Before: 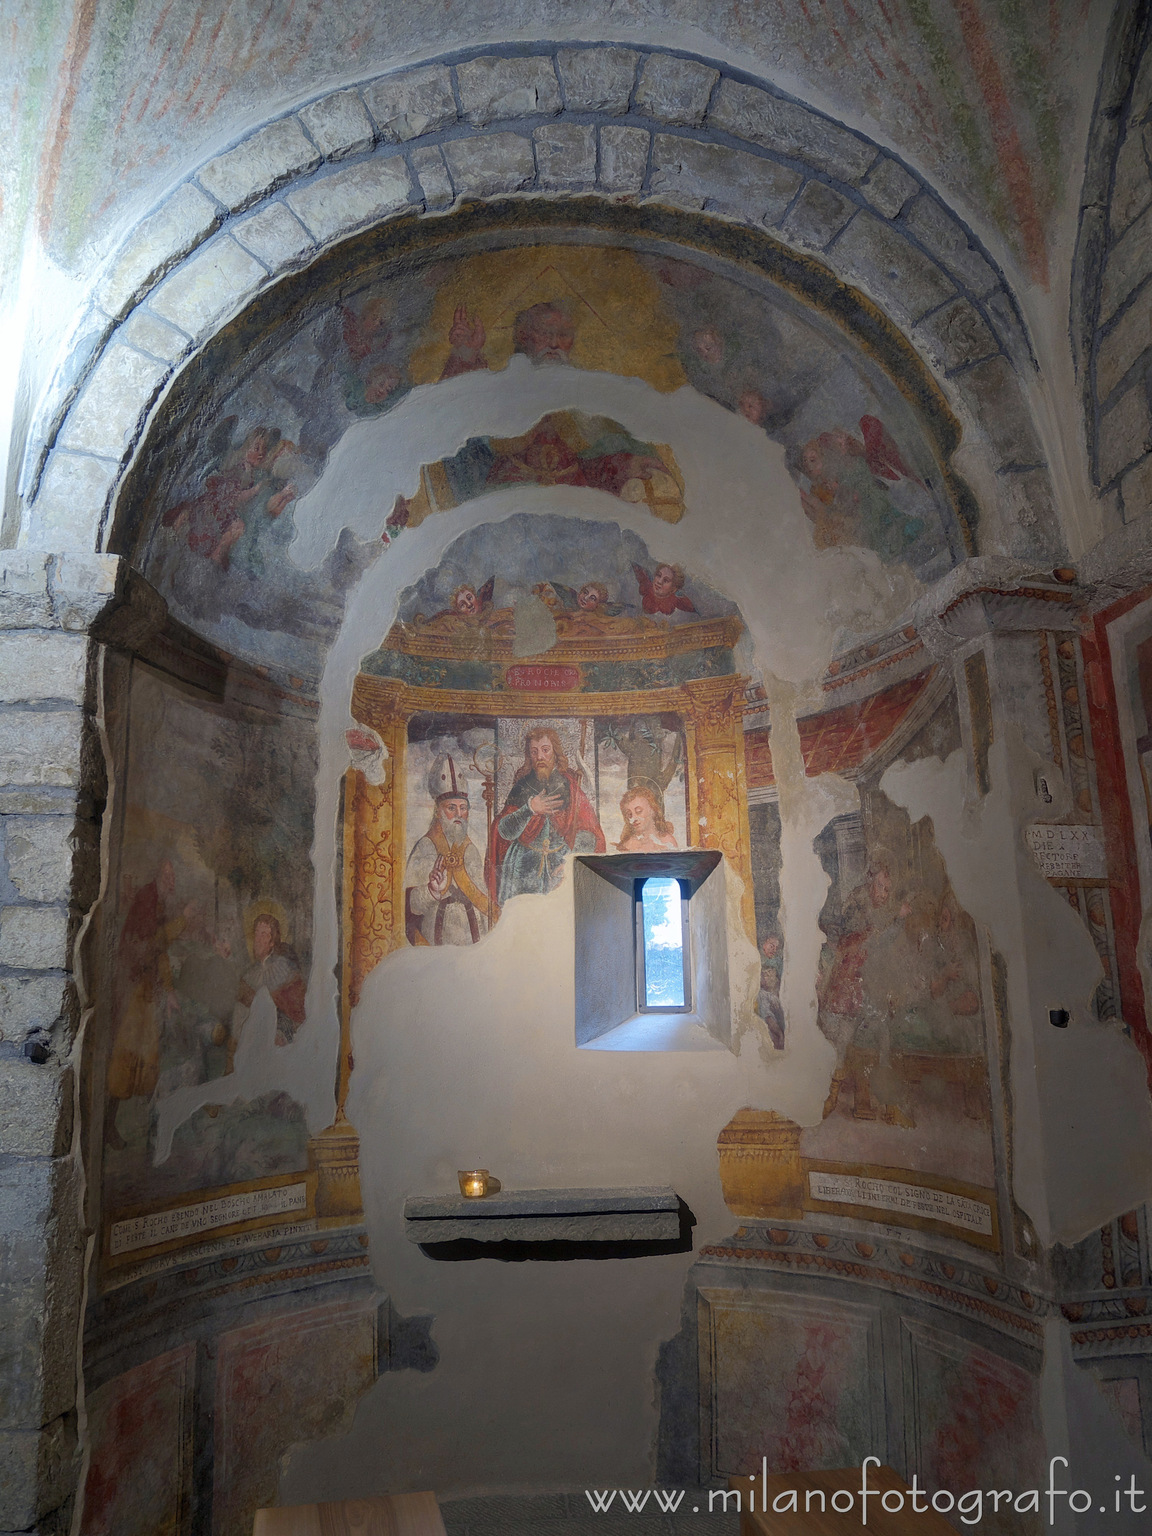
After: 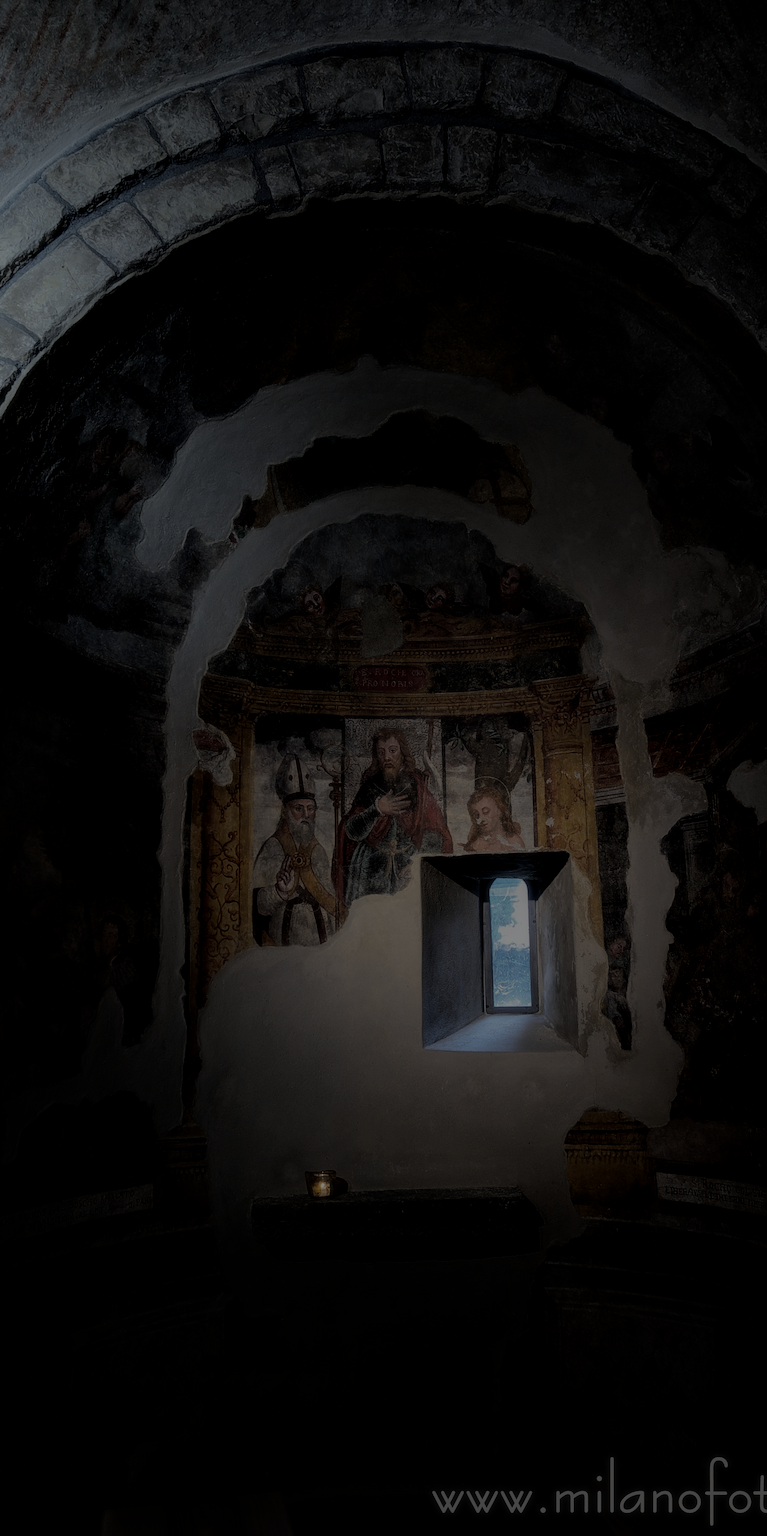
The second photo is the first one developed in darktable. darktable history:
exposure: exposure -2.446 EV, compensate highlight preservation false
filmic rgb: black relative exposure -5 EV, hardness 2.88, contrast 1.3
local contrast: on, module defaults
crop and rotate: left 13.342%, right 19.991%
soften: size 10%, saturation 50%, brightness 0.2 EV, mix 10%
